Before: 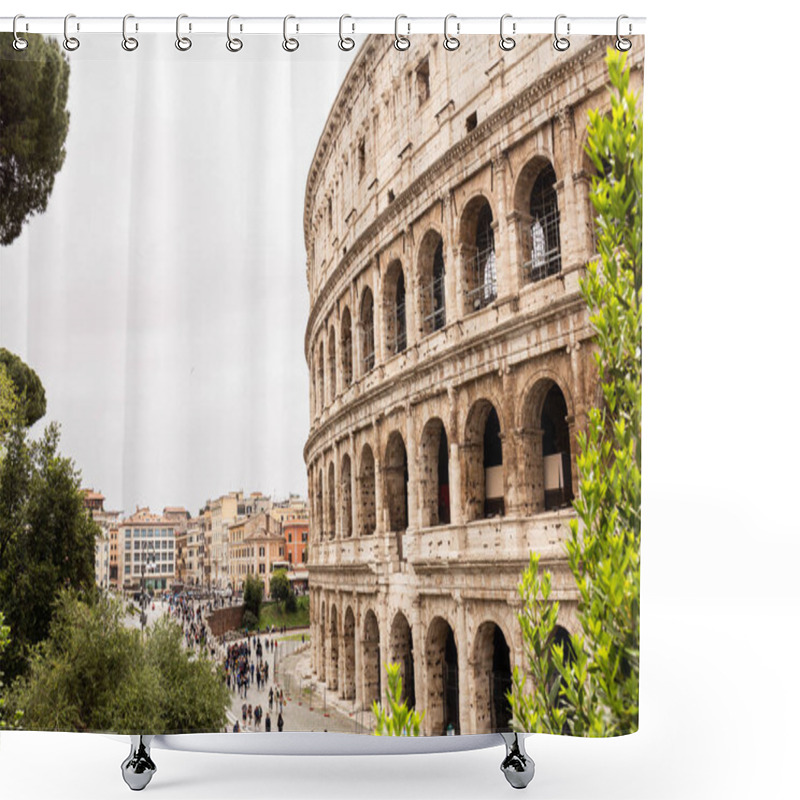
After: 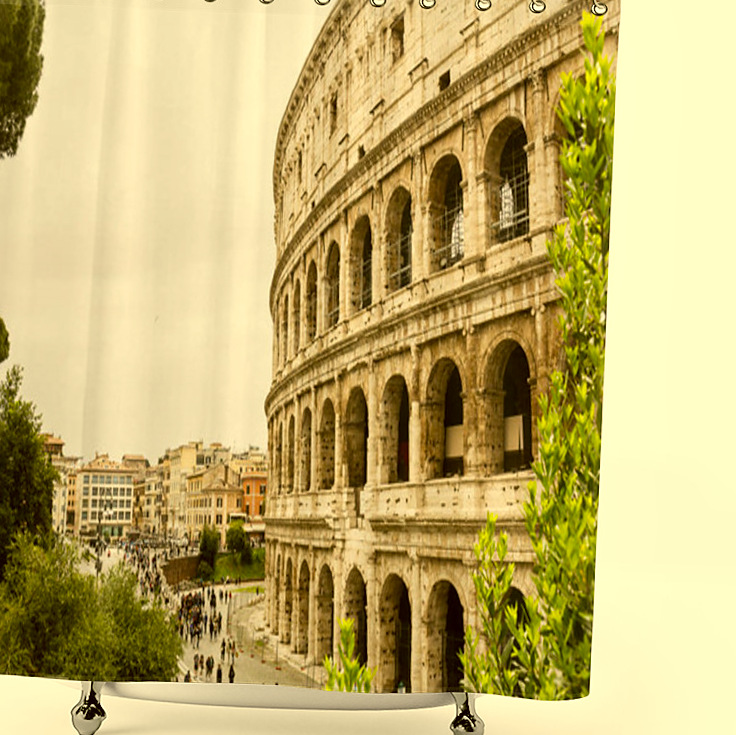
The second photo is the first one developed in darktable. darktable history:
sharpen: radius 1.603, amount 0.36, threshold 1.463
color correction: highlights a* 0.154, highlights b* 28.73, shadows a* -0.196, shadows b* 21.61
local contrast: mode bilateral grid, contrast 20, coarseness 51, detail 120%, midtone range 0.2
crop and rotate: angle -2.08°, left 3.093%, top 4.037%, right 1.622%, bottom 0.686%
